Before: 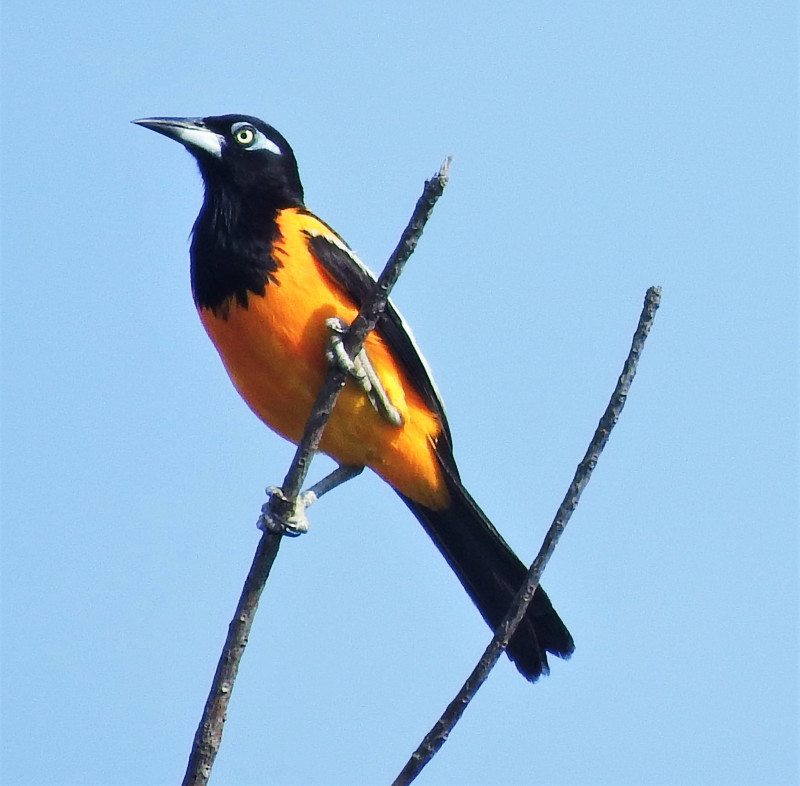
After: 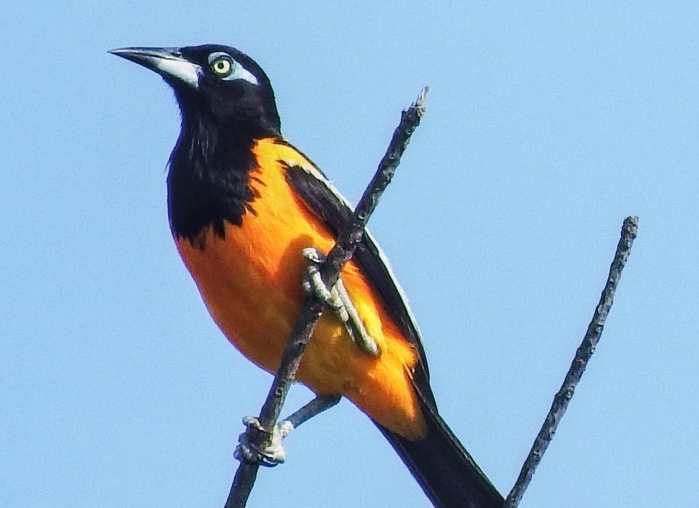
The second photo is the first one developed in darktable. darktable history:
local contrast: on, module defaults
crop: left 2.918%, top 8.923%, right 9.652%, bottom 26.346%
